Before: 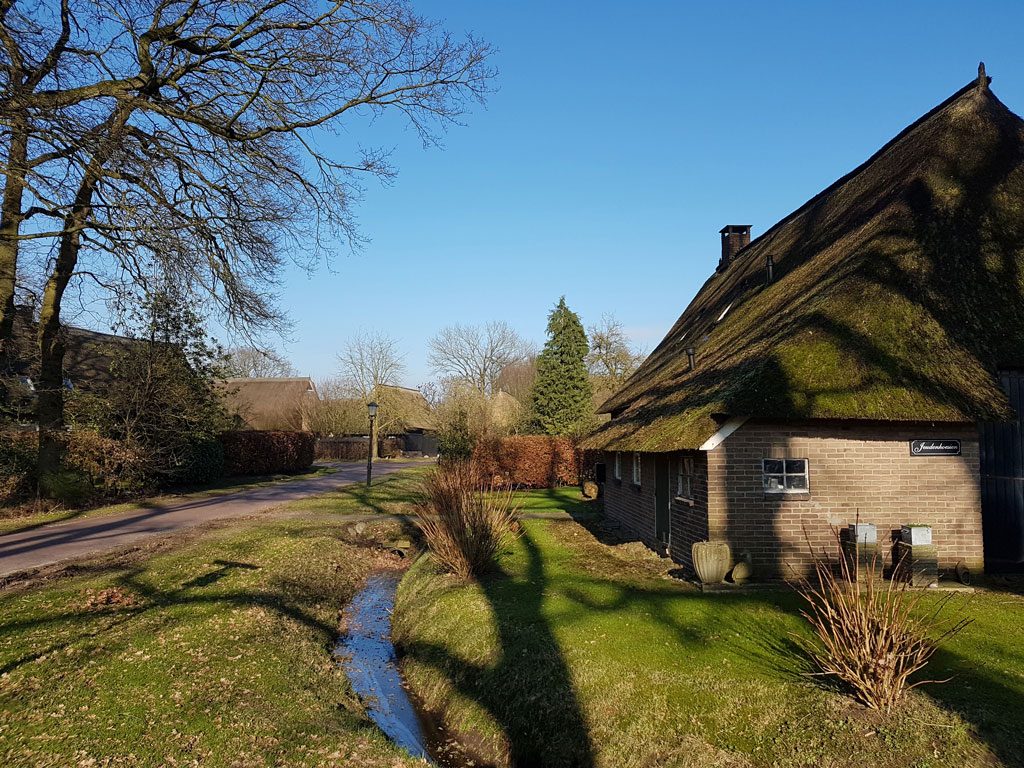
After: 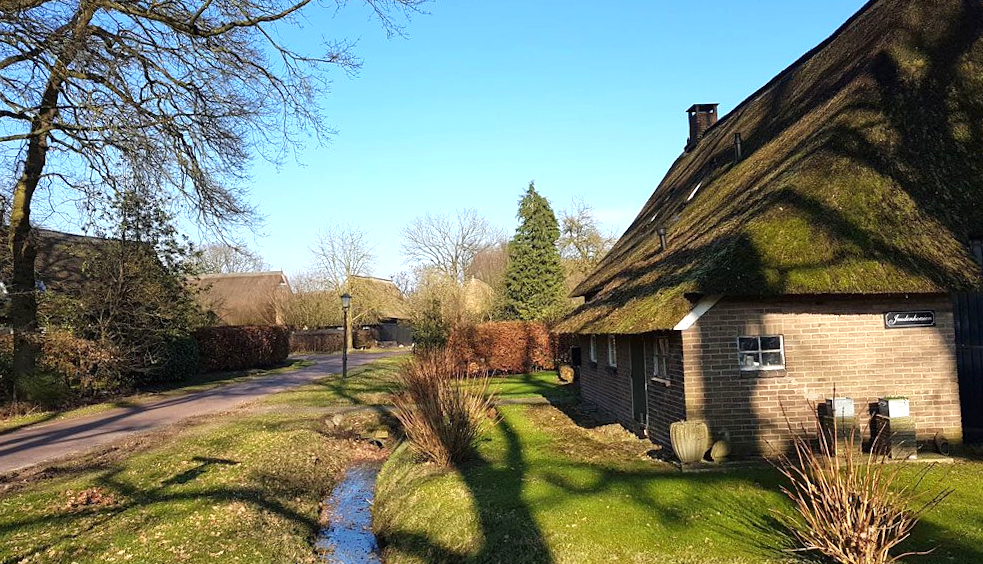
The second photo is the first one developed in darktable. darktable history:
rotate and perspective: rotation -2°, crop left 0.022, crop right 0.978, crop top 0.049, crop bottom 0.951
exposure: black level correction 0, exposure 0.7 EV, compensate exposure bias true, compensate highlight preservation false
crop and rotate: left 1.814%, top 12.818%, right 0.25%, bottom 9.225%
